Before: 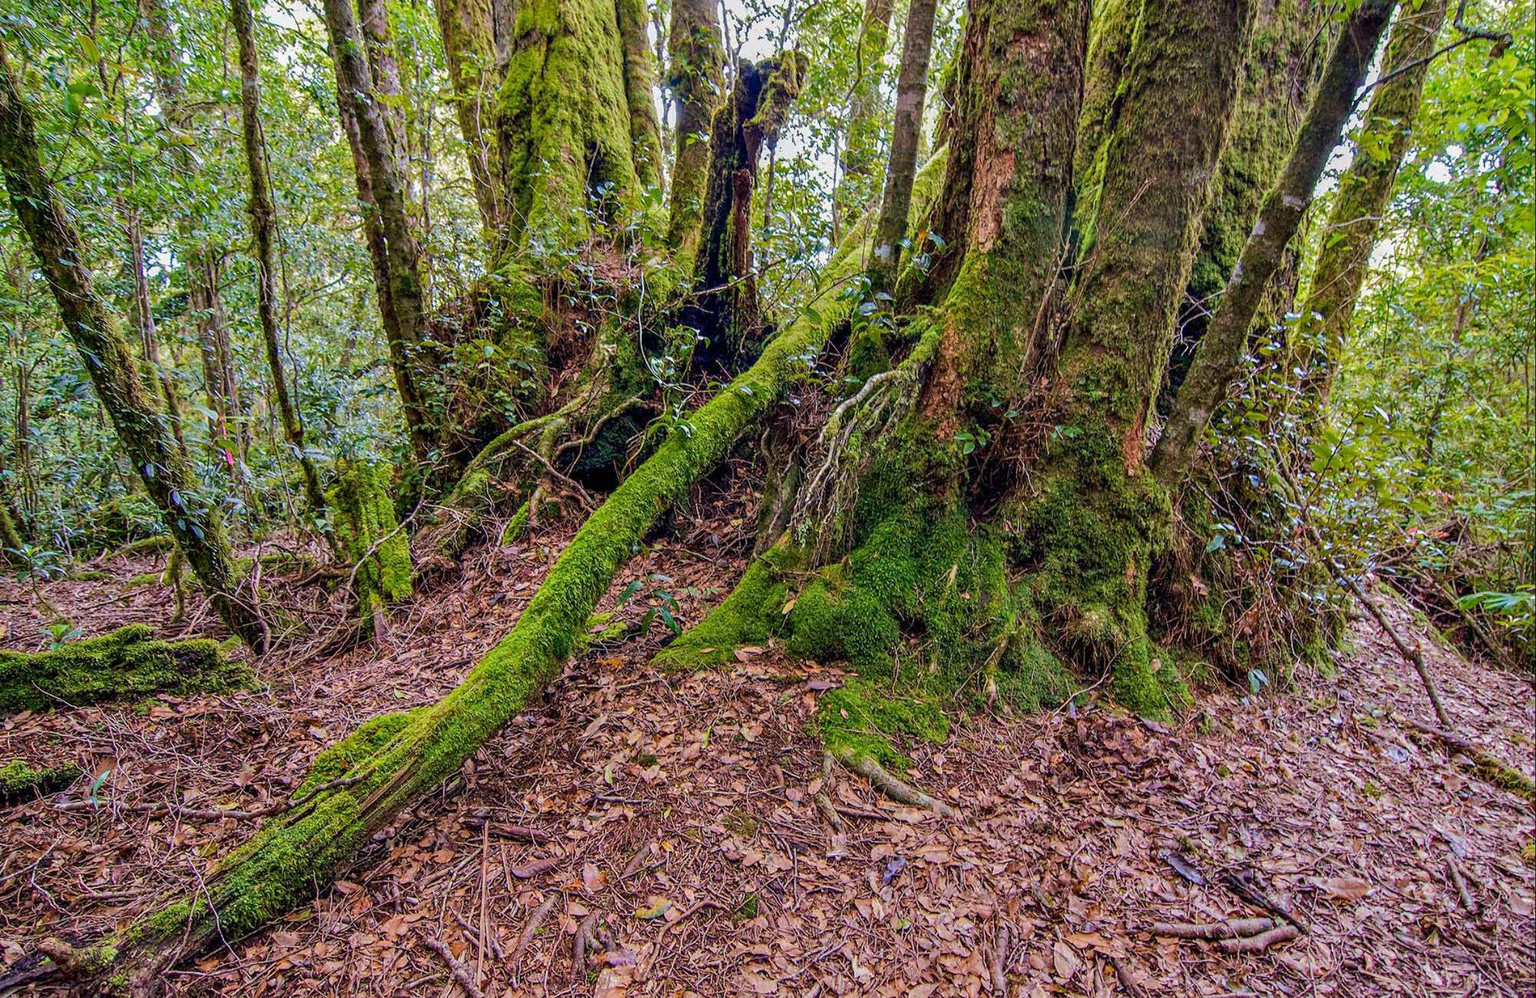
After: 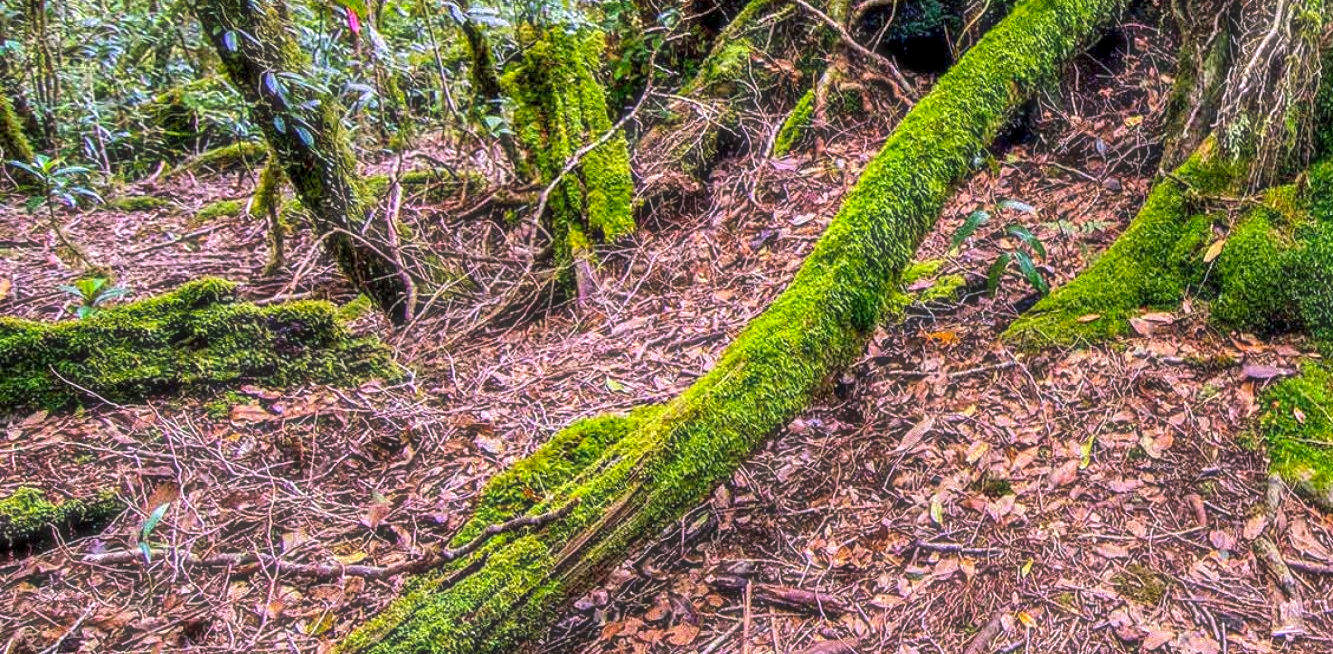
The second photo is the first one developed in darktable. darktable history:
crop: top 44.483%, right 43.593%, bottom 12.892%
color balance rgb: shadows lift › chroma 2%, shadows lift › hue 217.2°, power › chroma 0.25%, power › hue 60°, highlights gain › chroma 1.5%, highlights gain › hue 309.6°, global offset › luminance -0.25%, perceptual saturation grading › global saturation 15%, global vibrance 15%
white balance: red 0.982, blue 1.018
local contrast: detail 130%
exposure: black level correction 0.001, exposure 0.5 EV, compensate exposure bias true, compensate highlight preservation false
haze removal: strength -0.1, adaptive false
